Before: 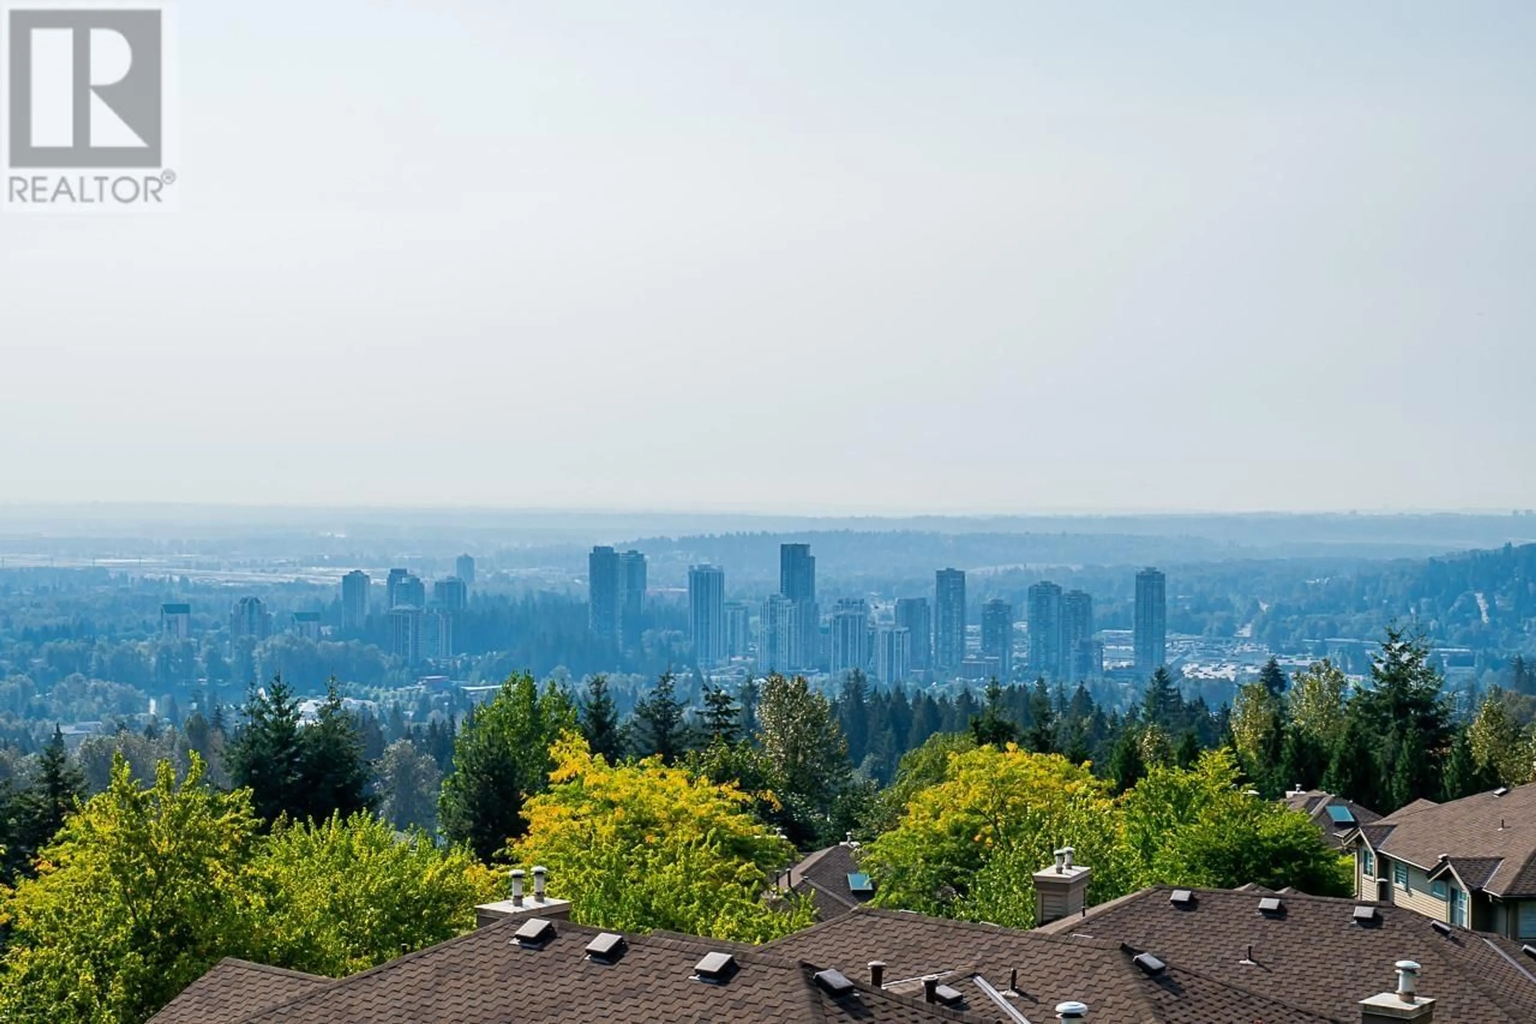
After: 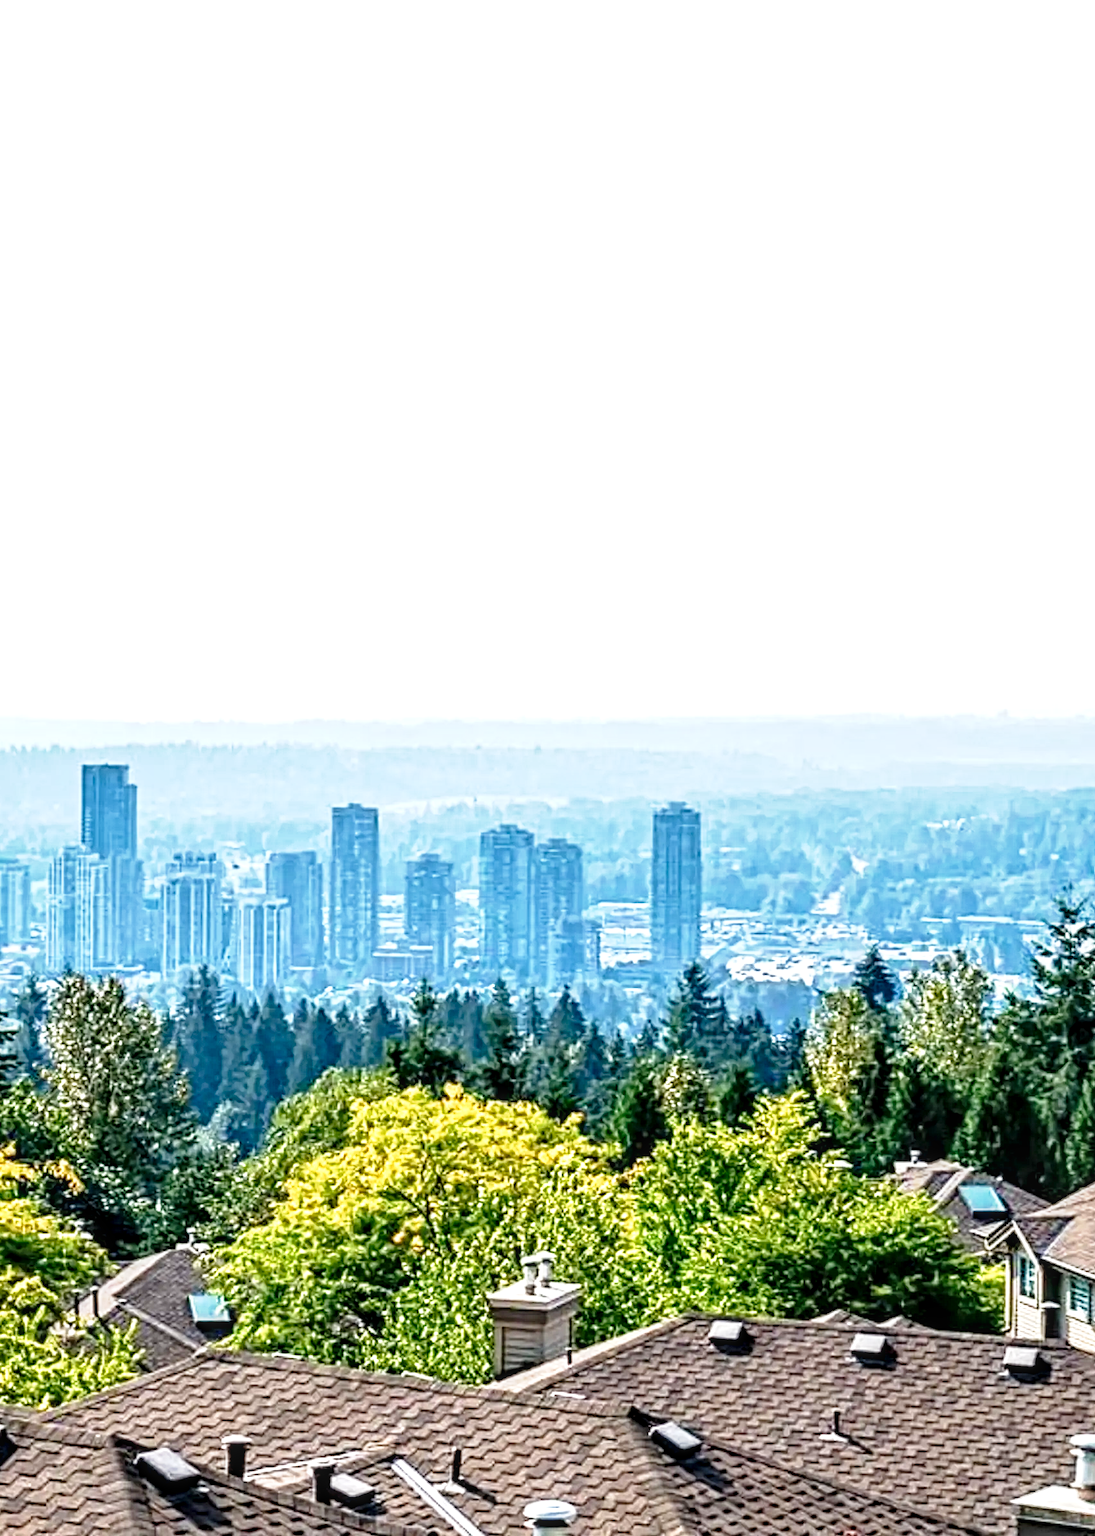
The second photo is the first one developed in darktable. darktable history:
local contrast: on, module defaults
crop: left 47.55%, top 6.745%, right 8.111%
tone curve: curves: ch0 [(0, 0) (0.091, 0.077) (0.389, 0.458) (0.745, 0.82) (0.844, 0.908) (0.909, 0.942) (1, 0.973)]; ch1 [(0, 0) (0.437, 0.404) (0.5, 0.5) (0.529, 0.55) (0.58, 0.6) (0.616, 0.649) (1, 1)]; ch2 [(0, 0) (0.442, 0.415) (0.5, 0.5) (0.535, 0.557) (0.585, 0.62) (1, 1)], preserve colors none
contrast equalizer: octaves 7, y [[0.506, 0.531, 0.562, 0.606, 0.638, 0.669], [0.5 ×6], [0.5 ×6], [0 ×6], [0 ×6]]
exposure: black level correction 0, exposure 1.103 EV, compensate exposure bias true, compensate highlight preservation false
